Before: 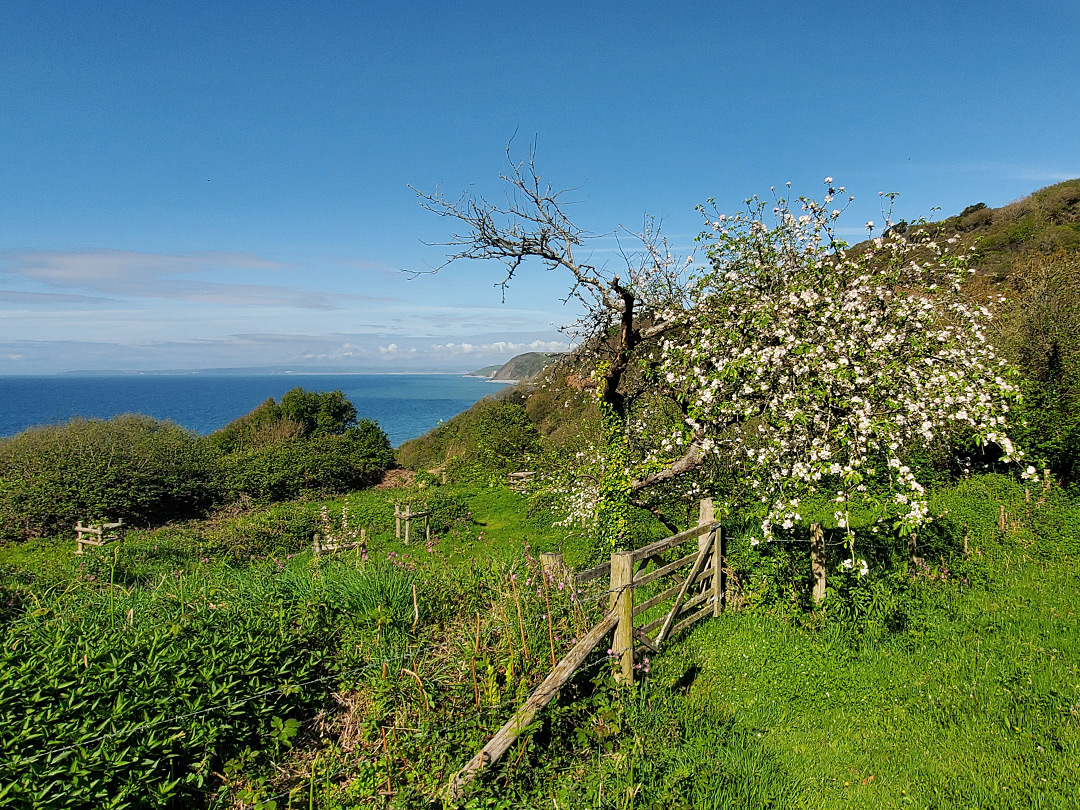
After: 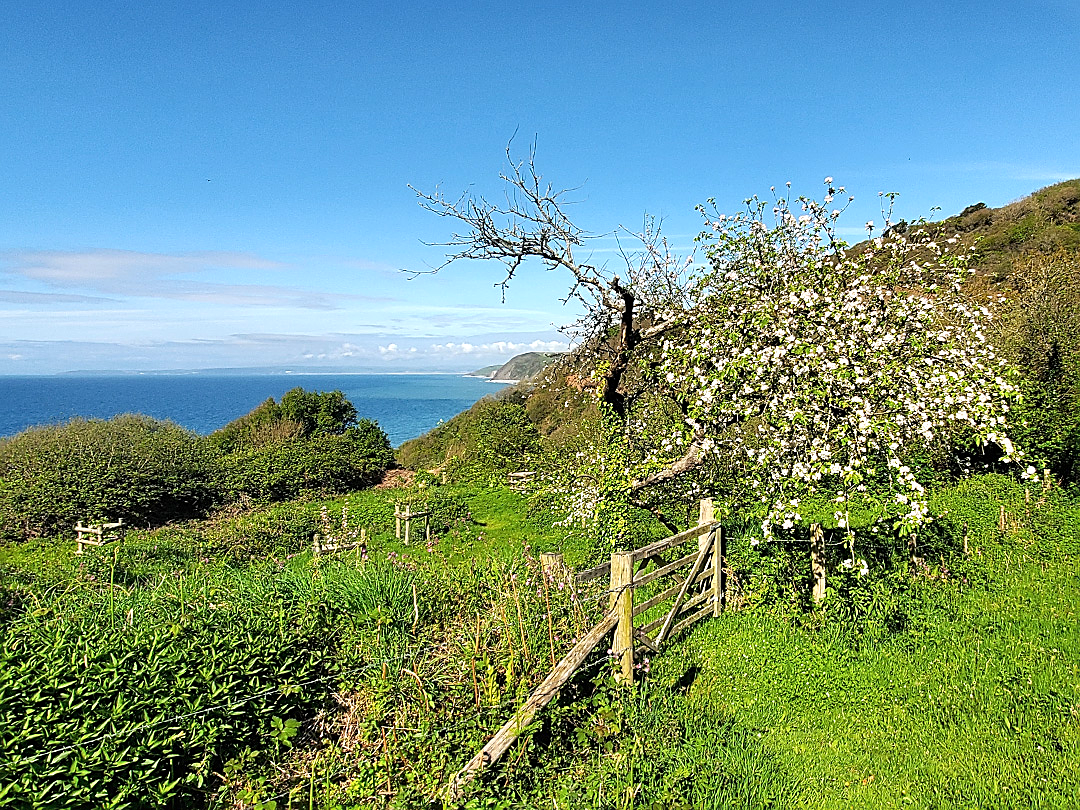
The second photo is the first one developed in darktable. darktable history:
exposure: exposure 0.61 EV, compensate highlight preservation false
sharpen: on, module defaults
